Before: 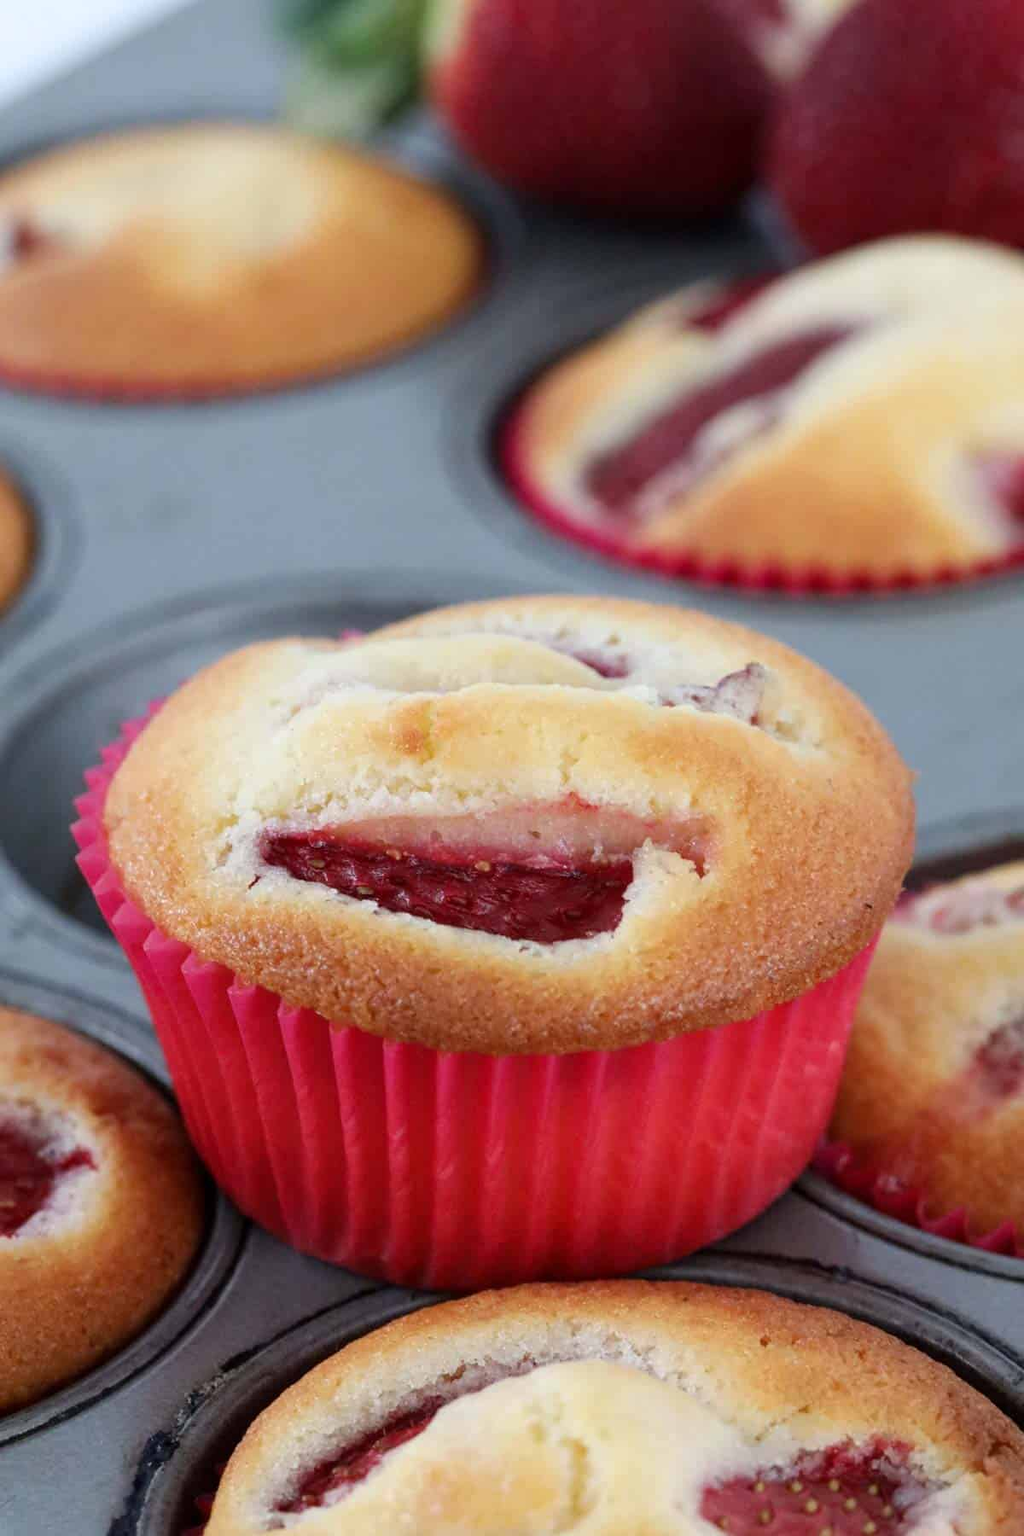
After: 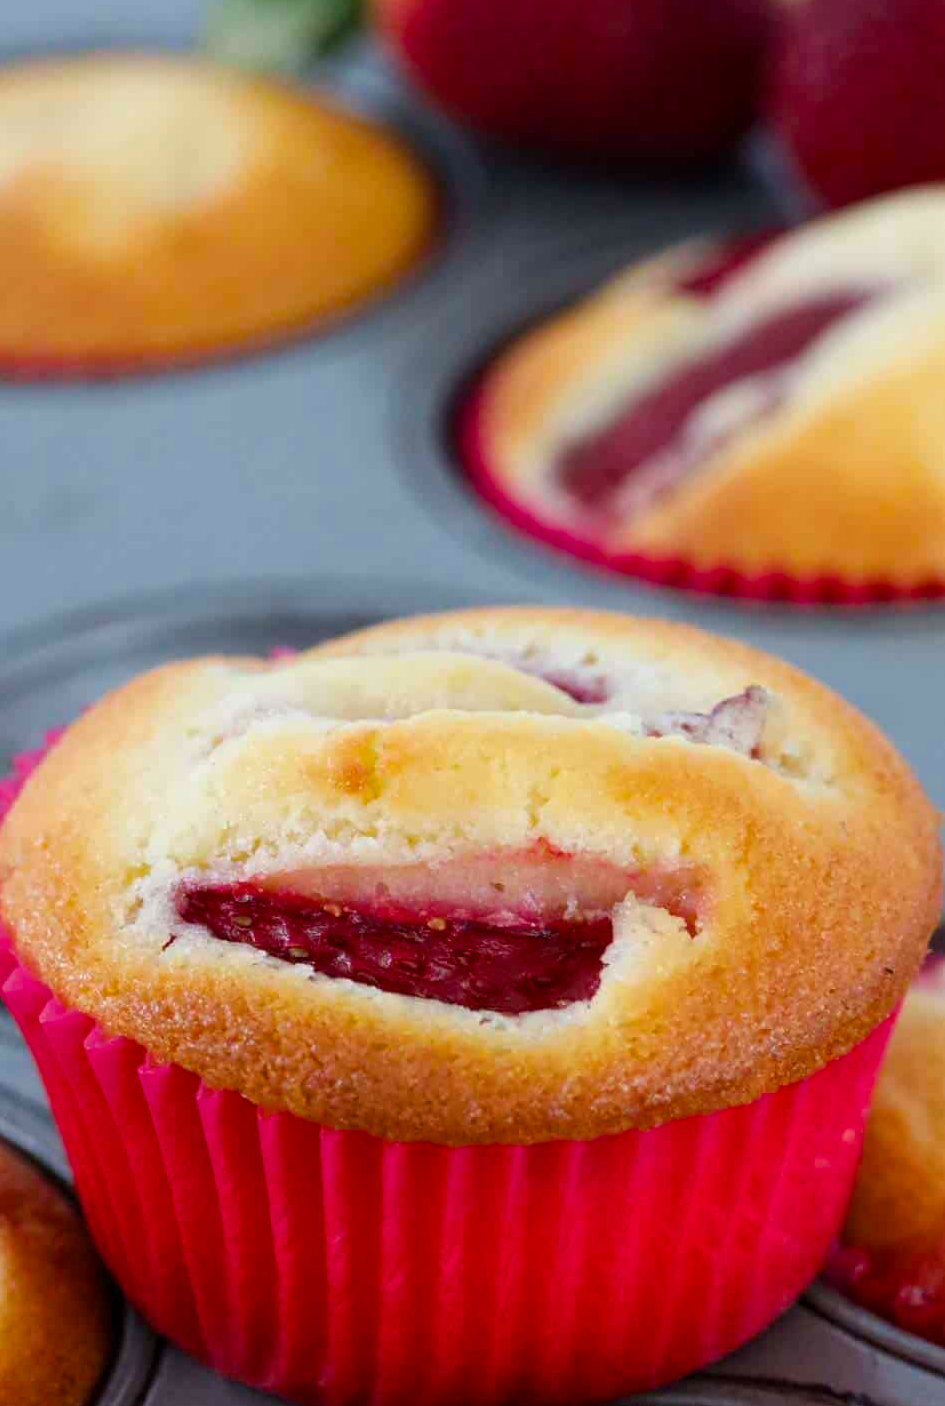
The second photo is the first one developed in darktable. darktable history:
color balance rgb: perceptual saturation grading › global saturation 25%, global vibrance 20%
crop and rotate: left 10.77%, top 5.1%, right 10.41%, bottom 16.76%
